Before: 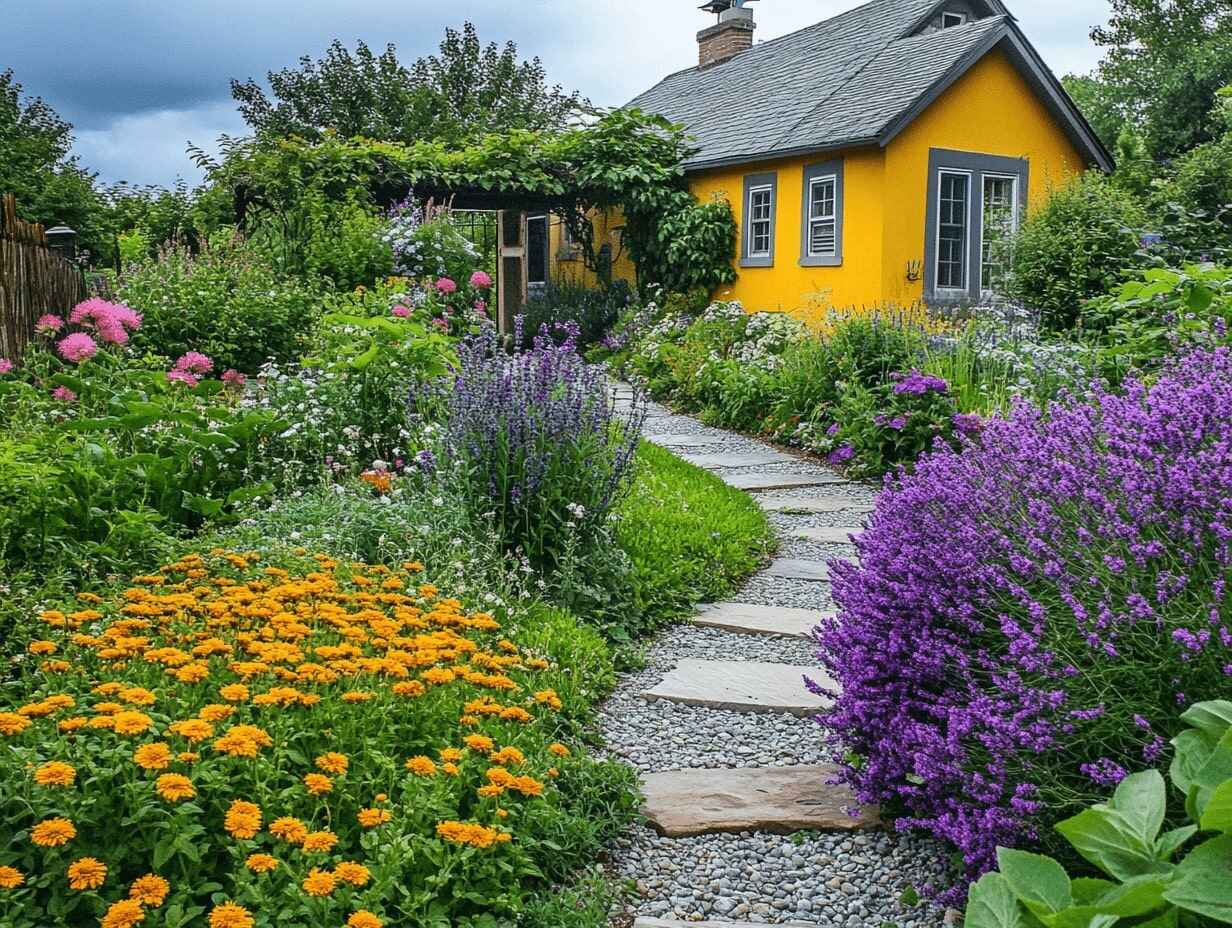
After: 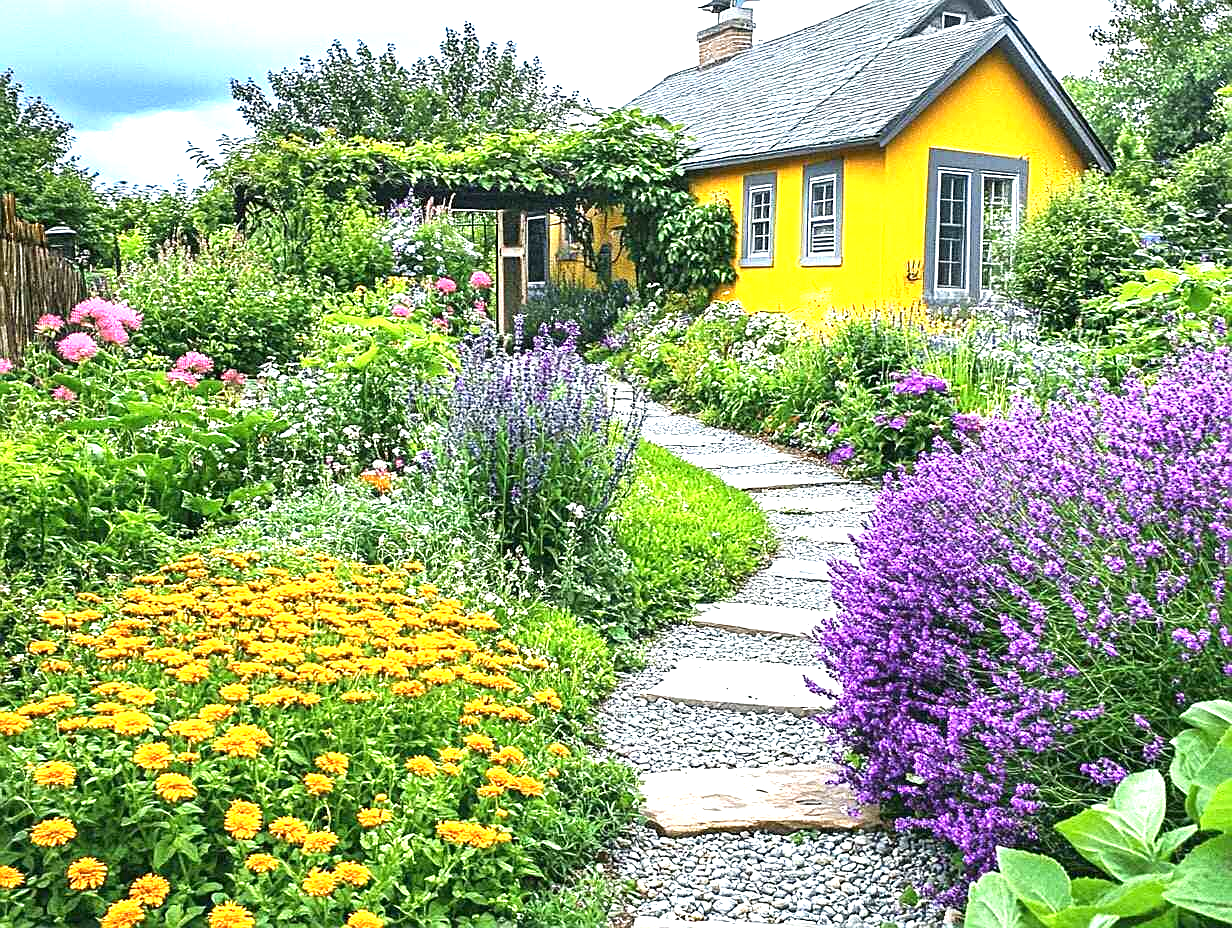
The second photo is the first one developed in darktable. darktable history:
exposure: black level correction 0, exposure 1.574 EV, compensate highlight preservation false
sharpen: on, module defaults
